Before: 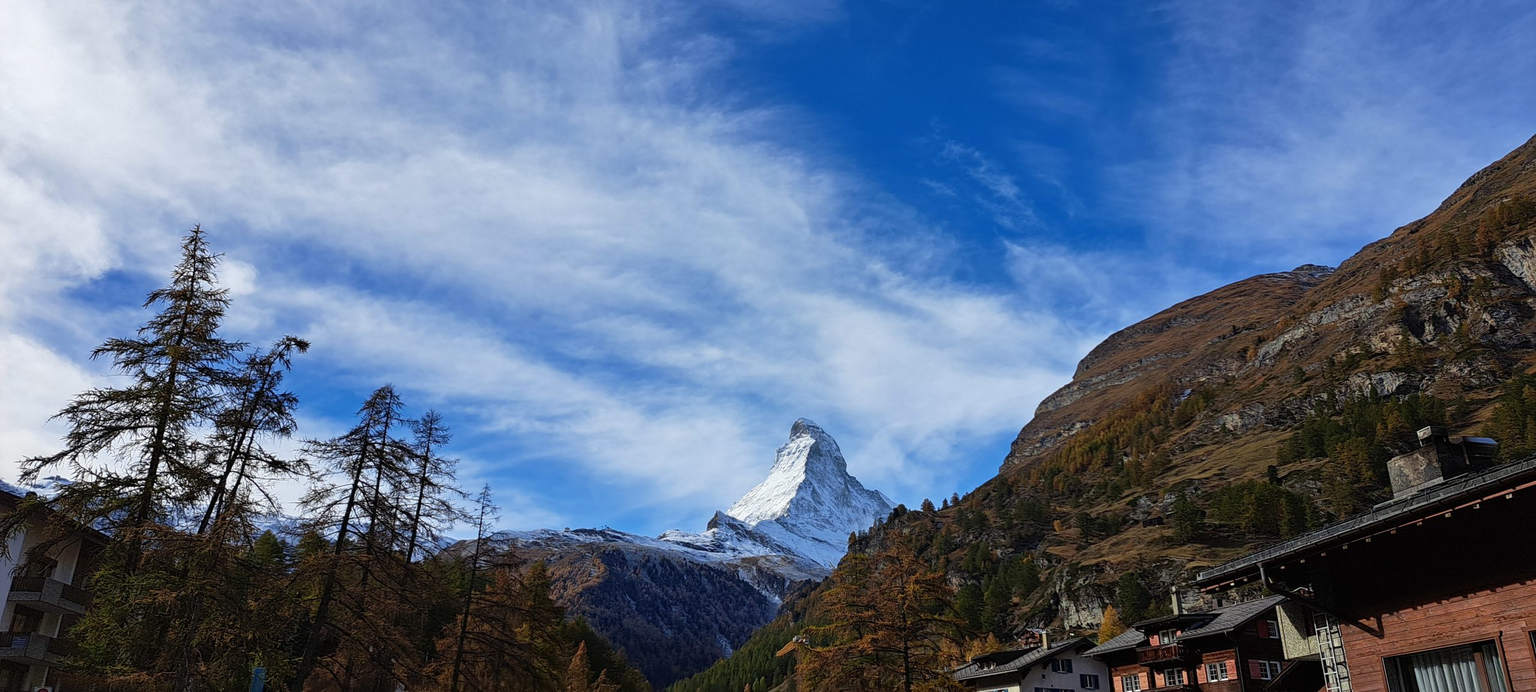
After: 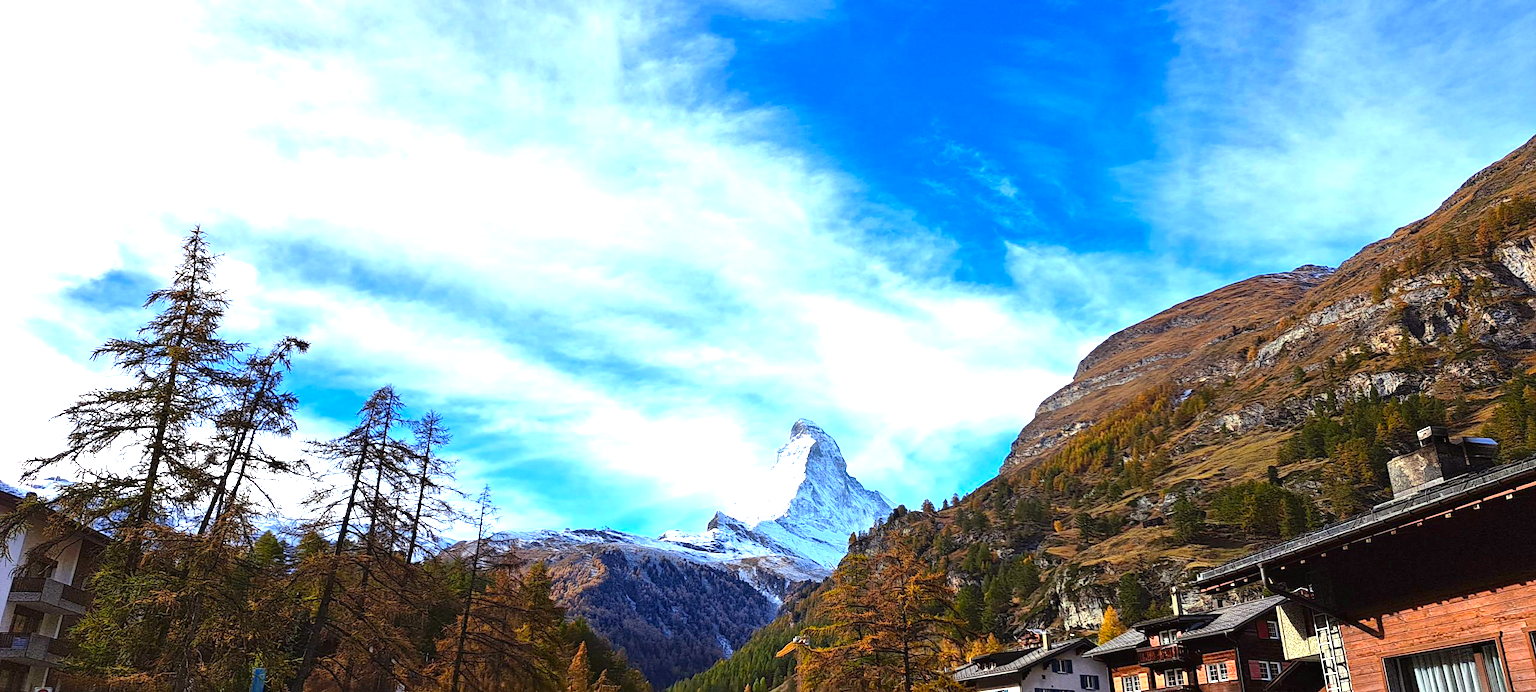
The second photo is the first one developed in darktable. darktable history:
exposure: black level correction 0, exposure 1.2 EV, compensate exposure bias true, compensate highlight preservation false
contrast brightness saturation: contrast 0.104, brightness 0.013, saturation 0.016
color balance rgb: power › luminance 0.797%, power › chroma 0.4%, power › hue 33.24°, perceptual saturation grading › global saturation 25.083%, perceptual brilliance grading › global brilliance 9.915%
